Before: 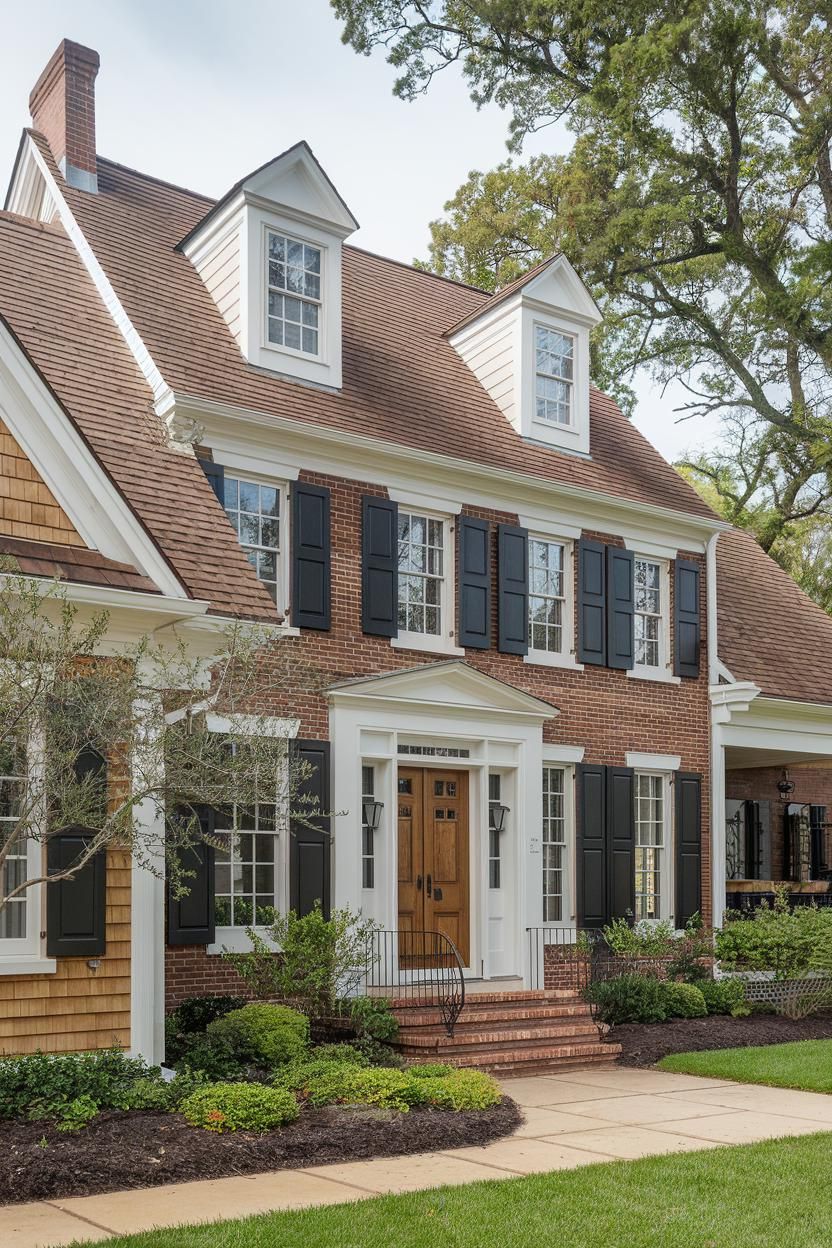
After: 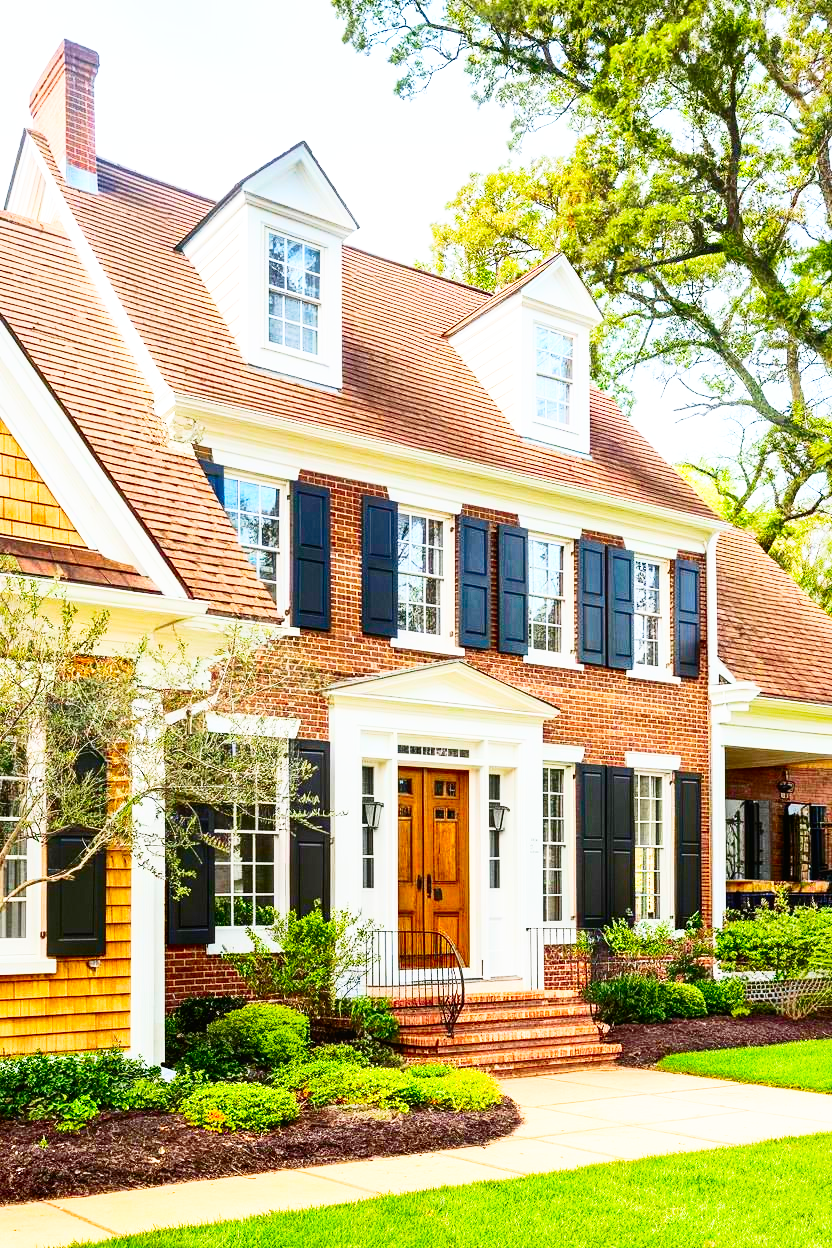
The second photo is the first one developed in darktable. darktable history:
contrast brightness saturation: contrast 0.405, brightness 0.107, saturation 0.214
shadows and highlights: on, module defaults
base curve: curves: ch0 [(0, 0) (0.007, 0.004) (0.027, 0.03) (0.046, 0.07) (0.207, 0.54) (0.442, 0.872) (0.673, 0.972) (1, 1)], preserve colors none
color balance rgb: linear chroma grading › global chroma 15.132%, perceptual saturation grading › global saturation 0.288%, perceptual saturation grading › highlights -14.567%, perceptual saturation grading › shadows 24.839%, global vibrance 14.534%
